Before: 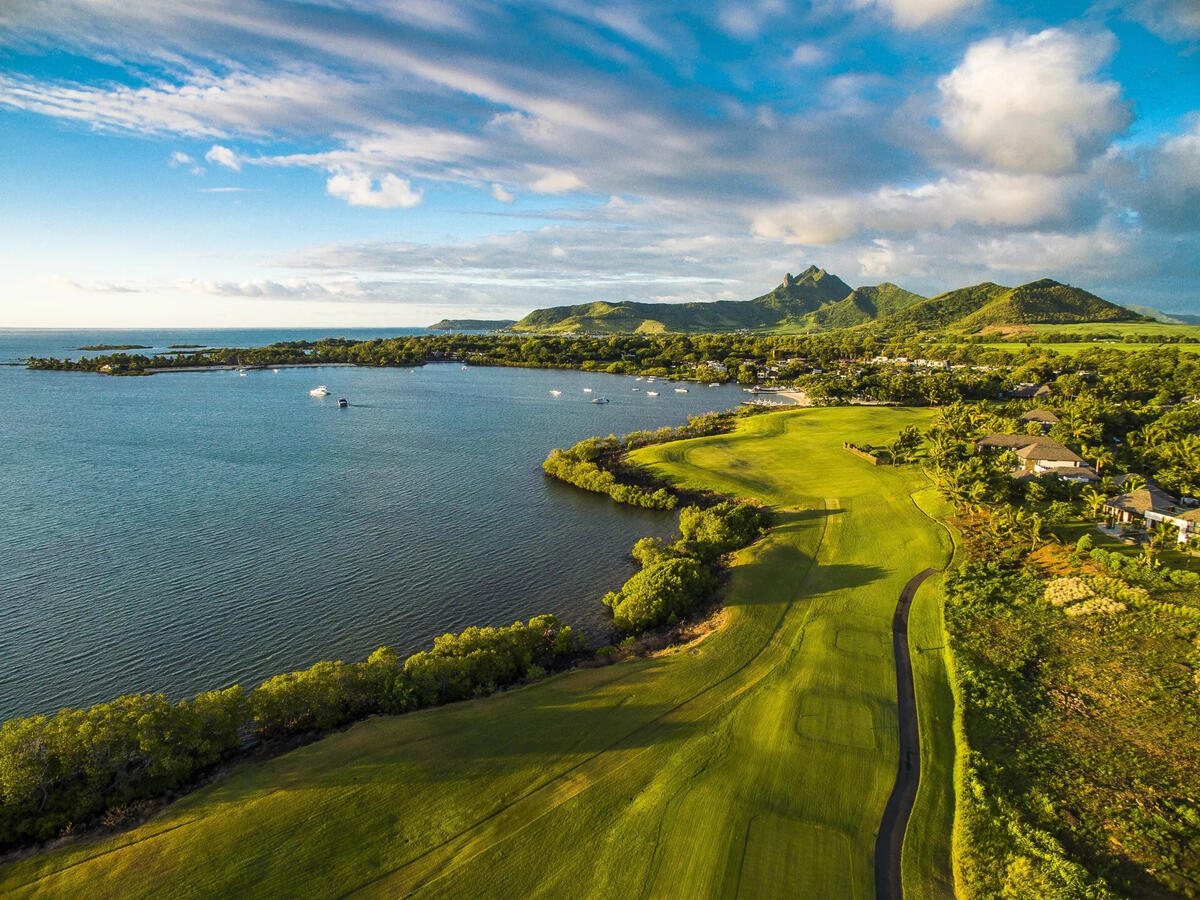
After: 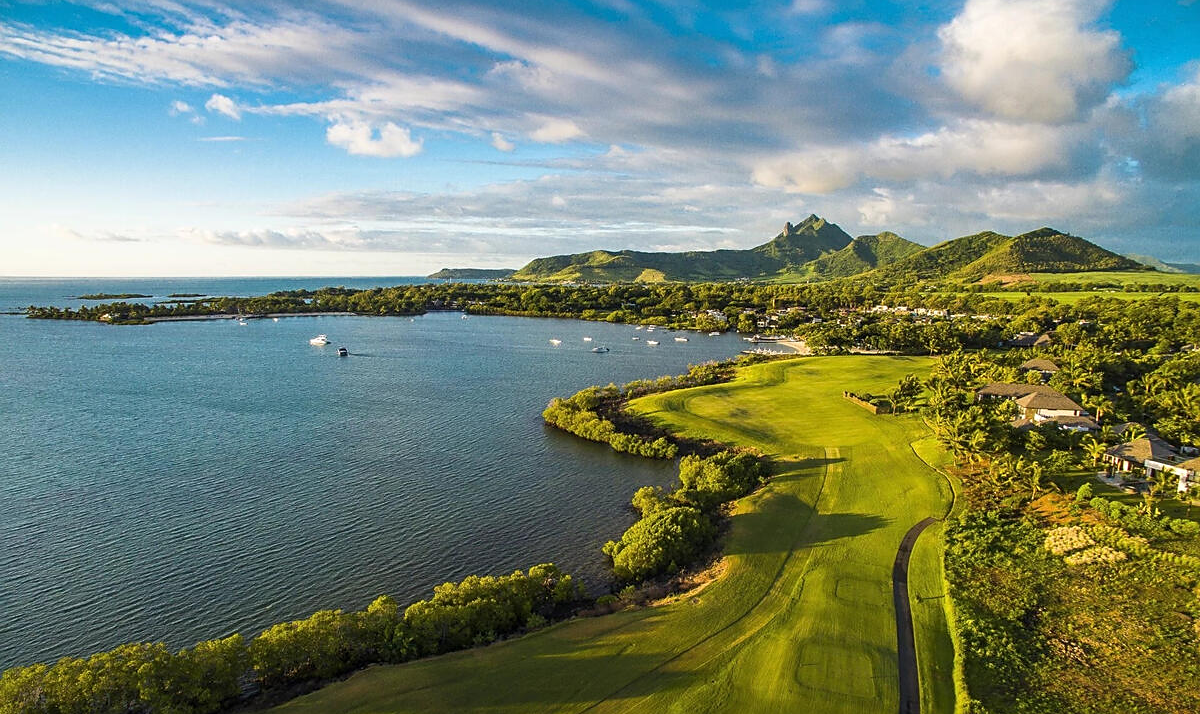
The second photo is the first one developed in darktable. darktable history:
crop and rotate: top 5.667%, bottom 14.937%
sharpen: radius 1.864, amount 0.398, threshold 1.271
exposure: compensate highlight preservation false
